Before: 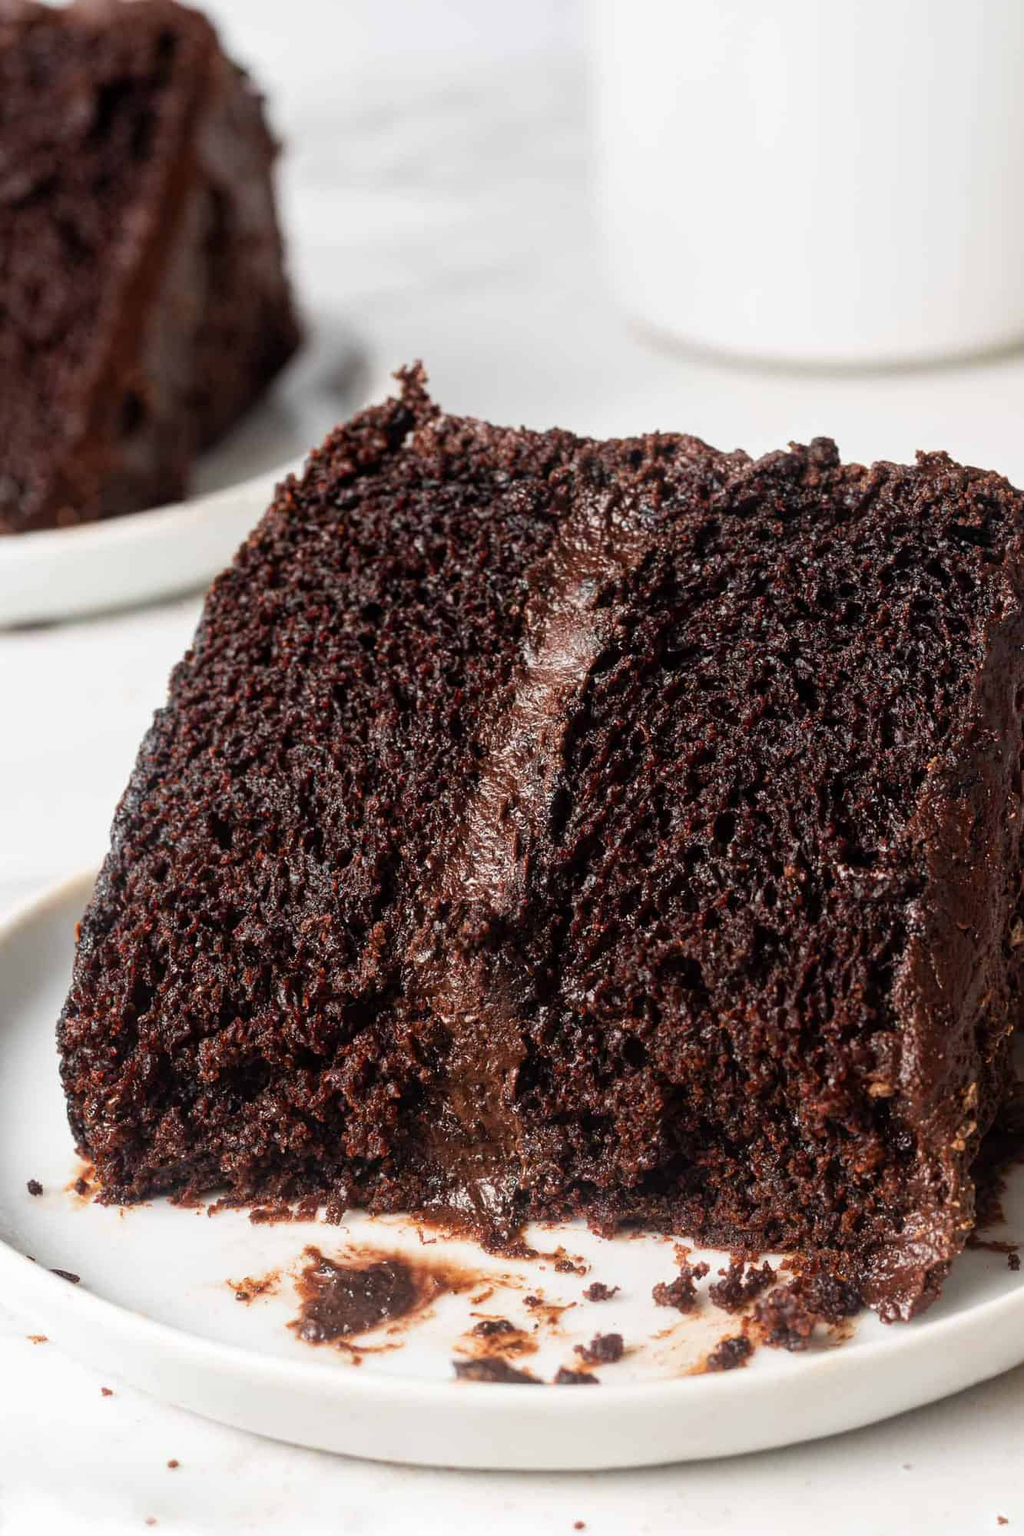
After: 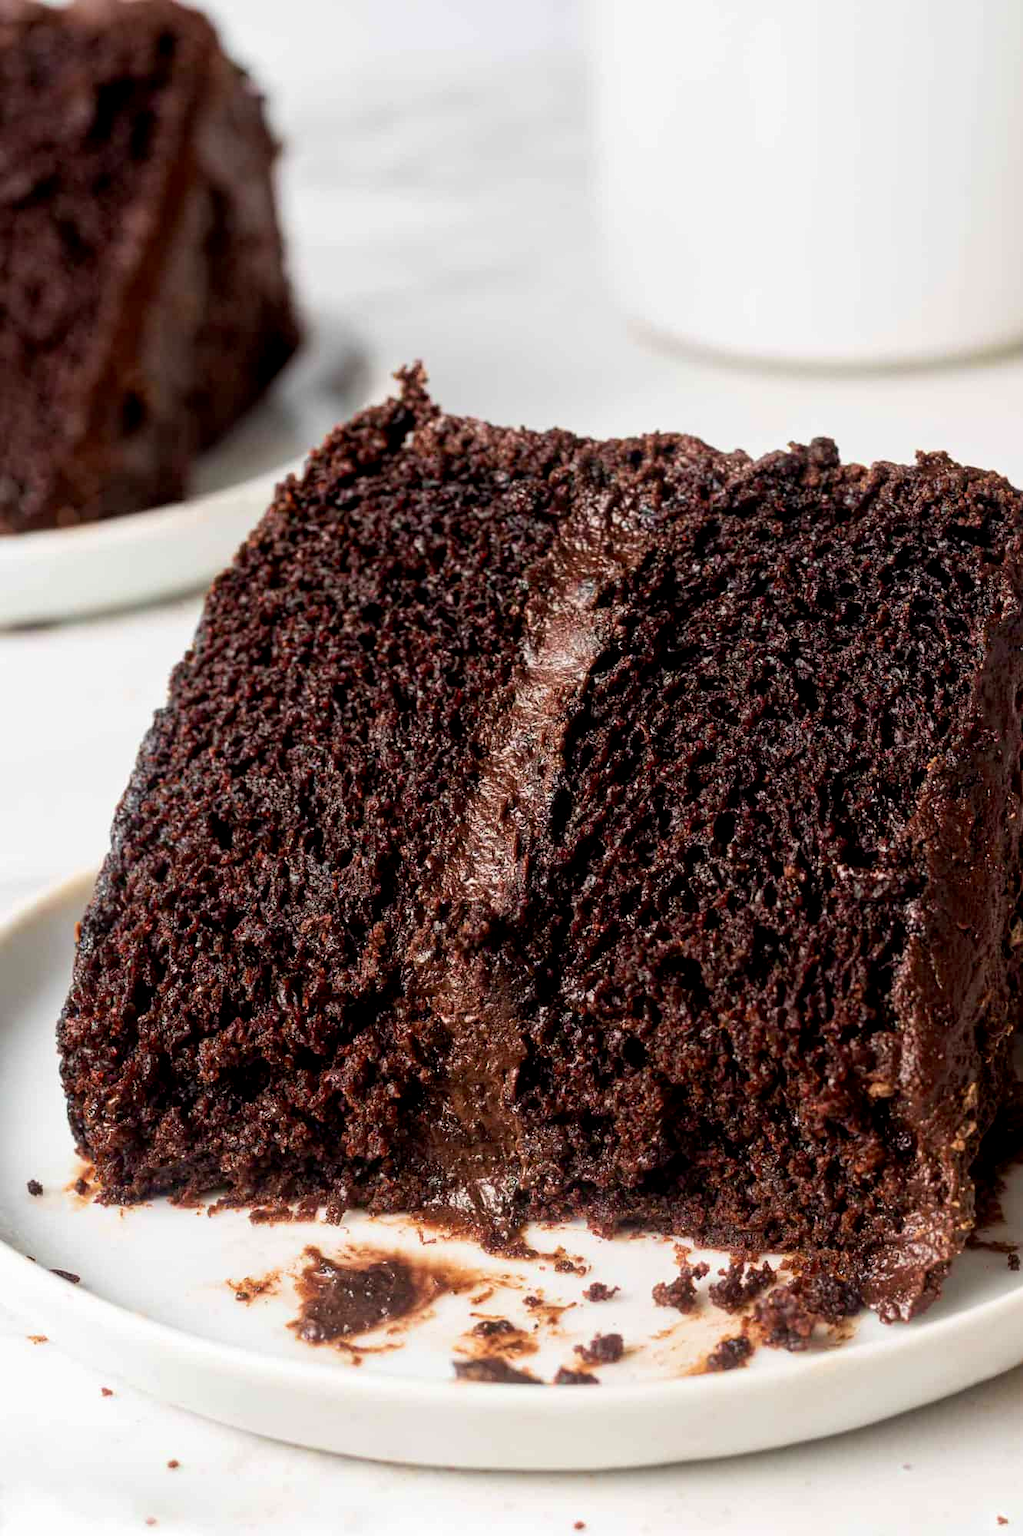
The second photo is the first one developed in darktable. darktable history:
exposure: black level correction 0.005, exposure 0.005 EV, compensate highlight preservation false
velvia: on, module defaults
